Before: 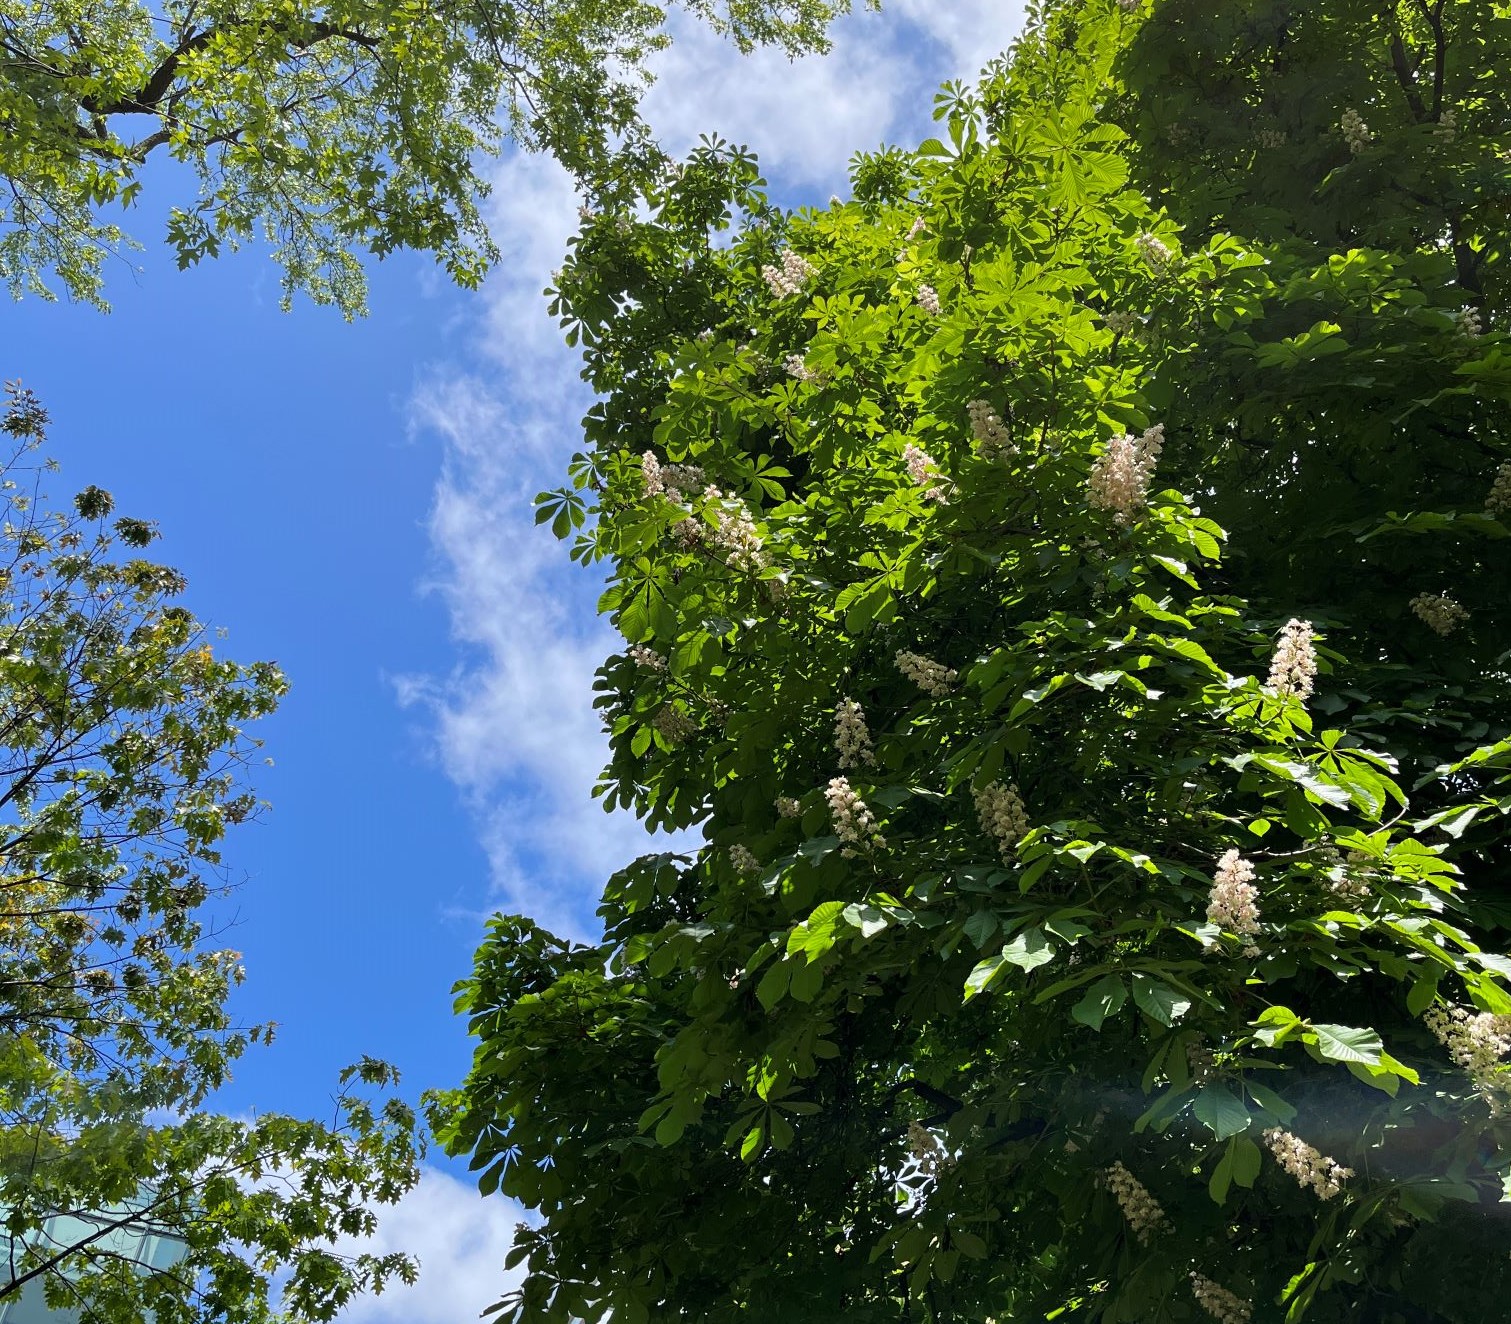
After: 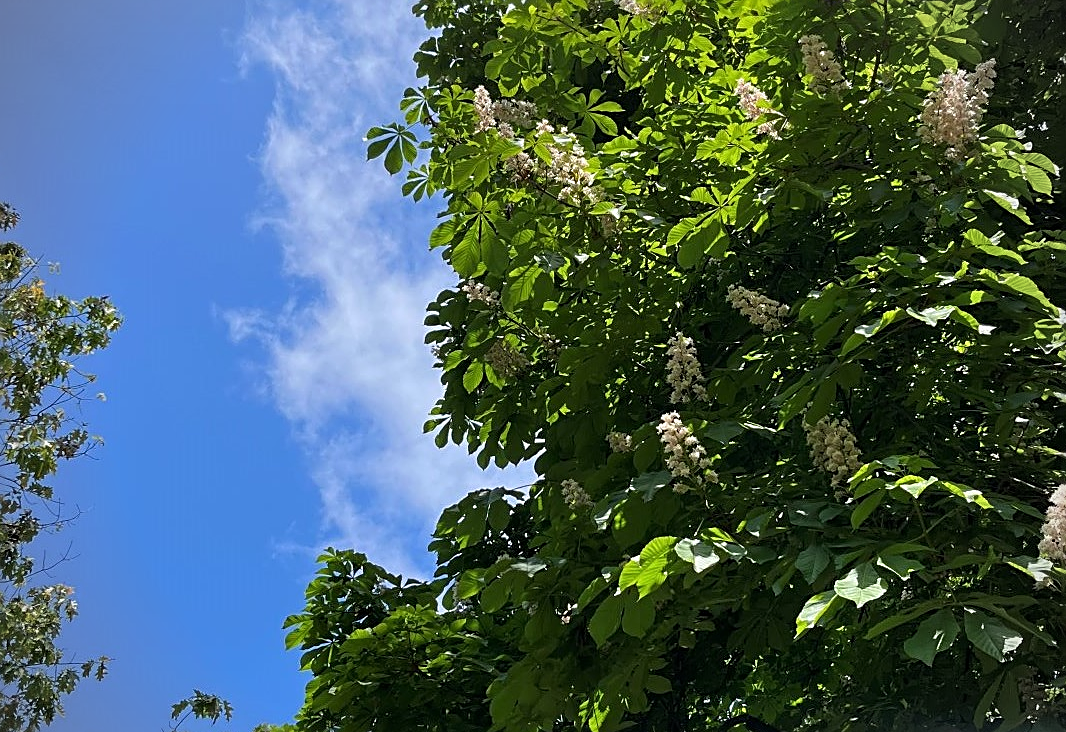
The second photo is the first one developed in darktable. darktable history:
sharpen: on, module defaults
crop: left 11.123%, top 27.61%, right 18.3%, bottom 17.034%
vignetting: on, module defaults
